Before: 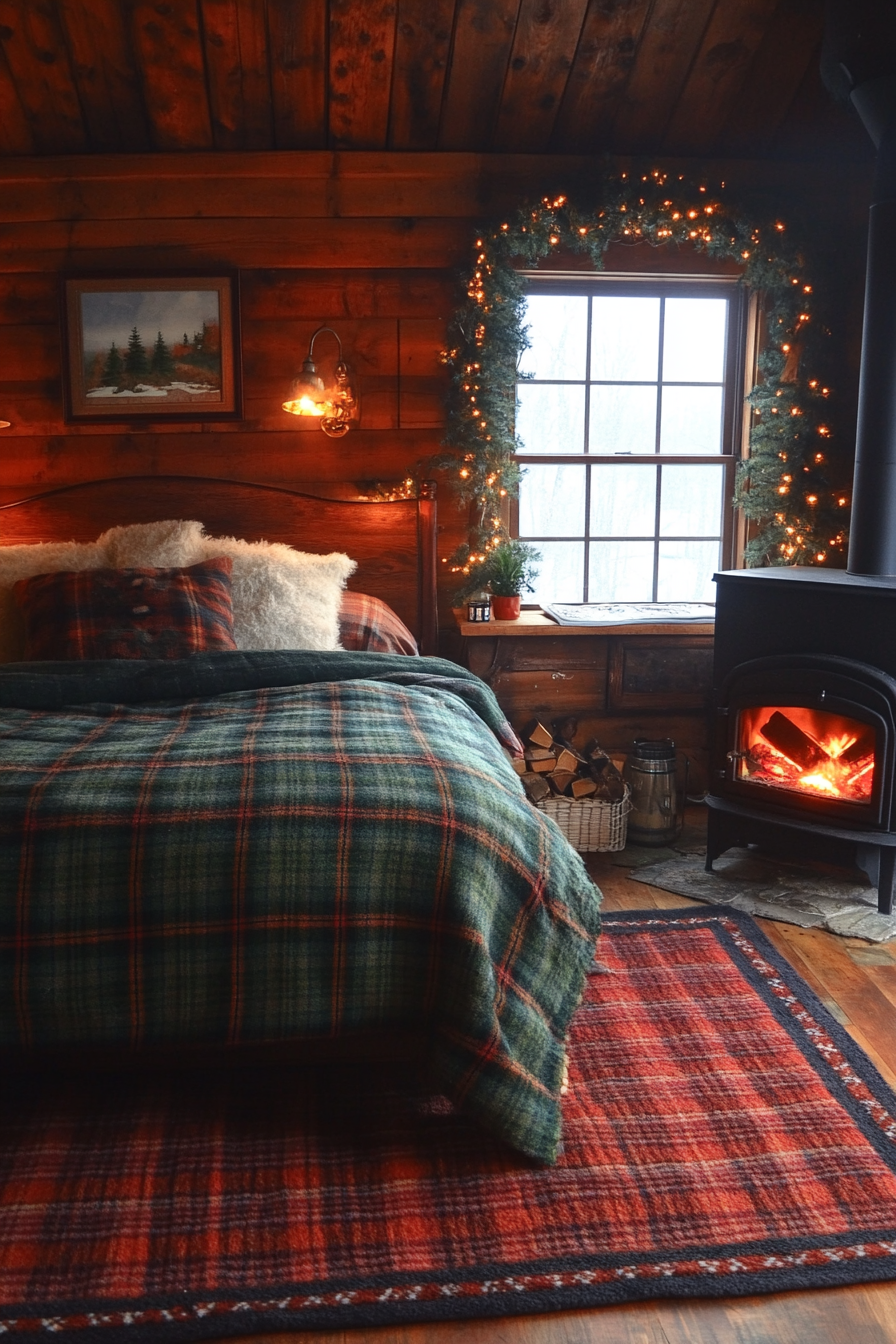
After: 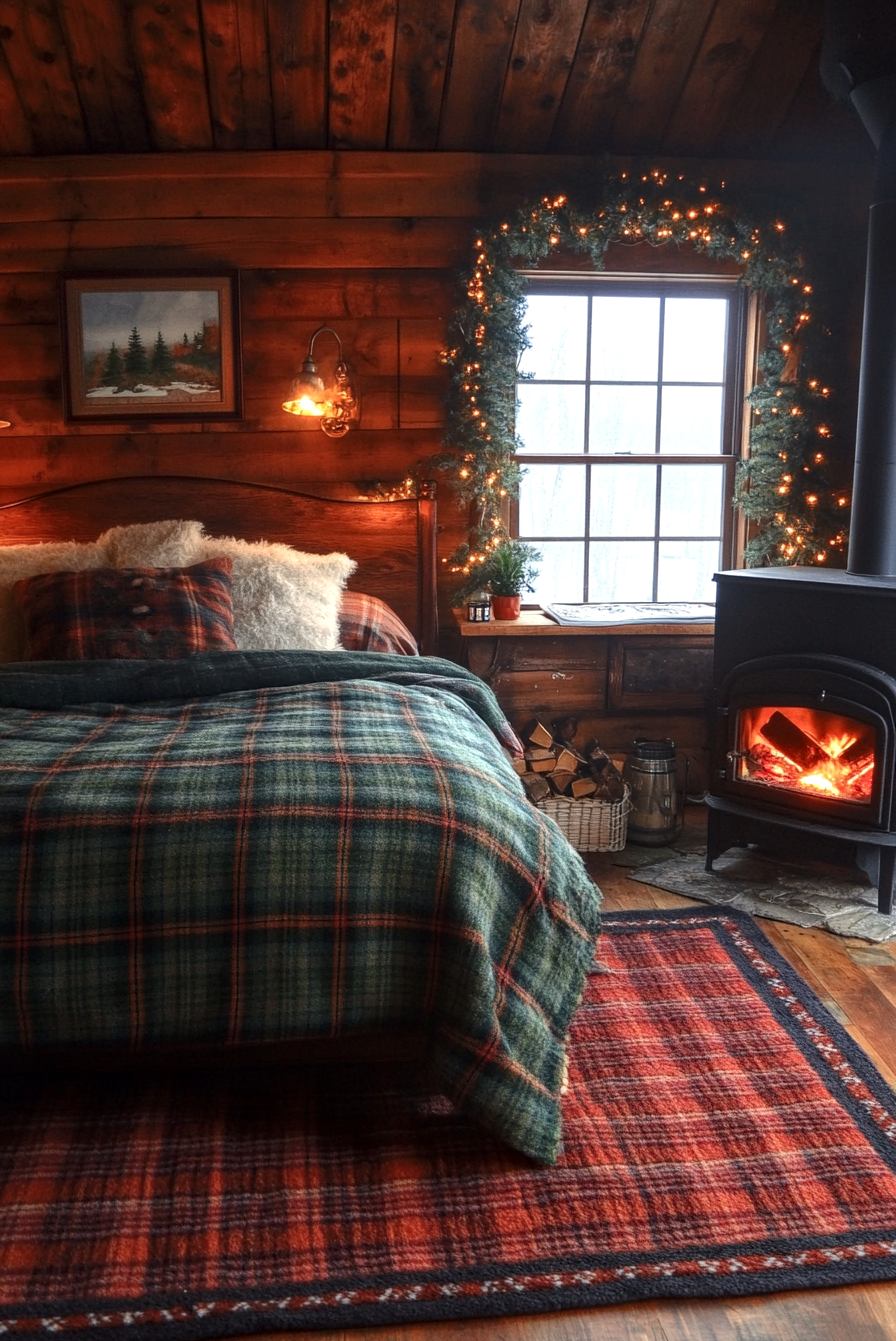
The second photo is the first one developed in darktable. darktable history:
crop: top 0.05%, bottom 0.098%
tone equalizer: on, module defaults
local contrast: highlights 99%, shadows 86%, detail 160%, midtone range 0.2
